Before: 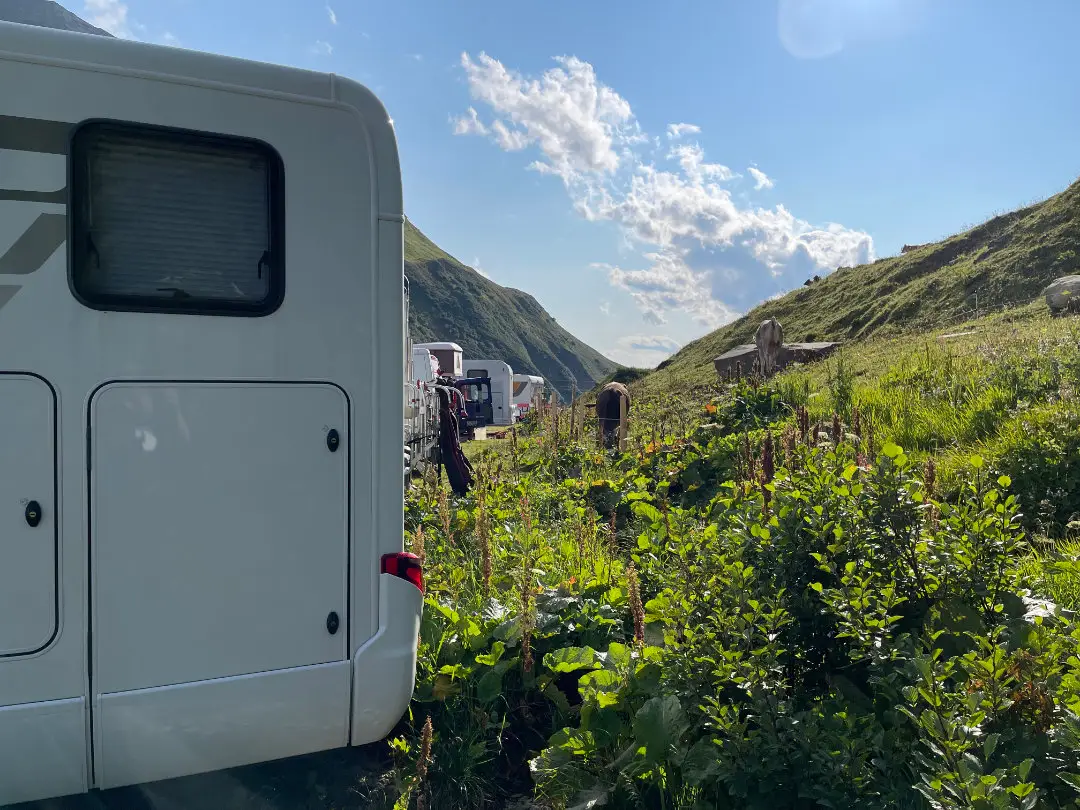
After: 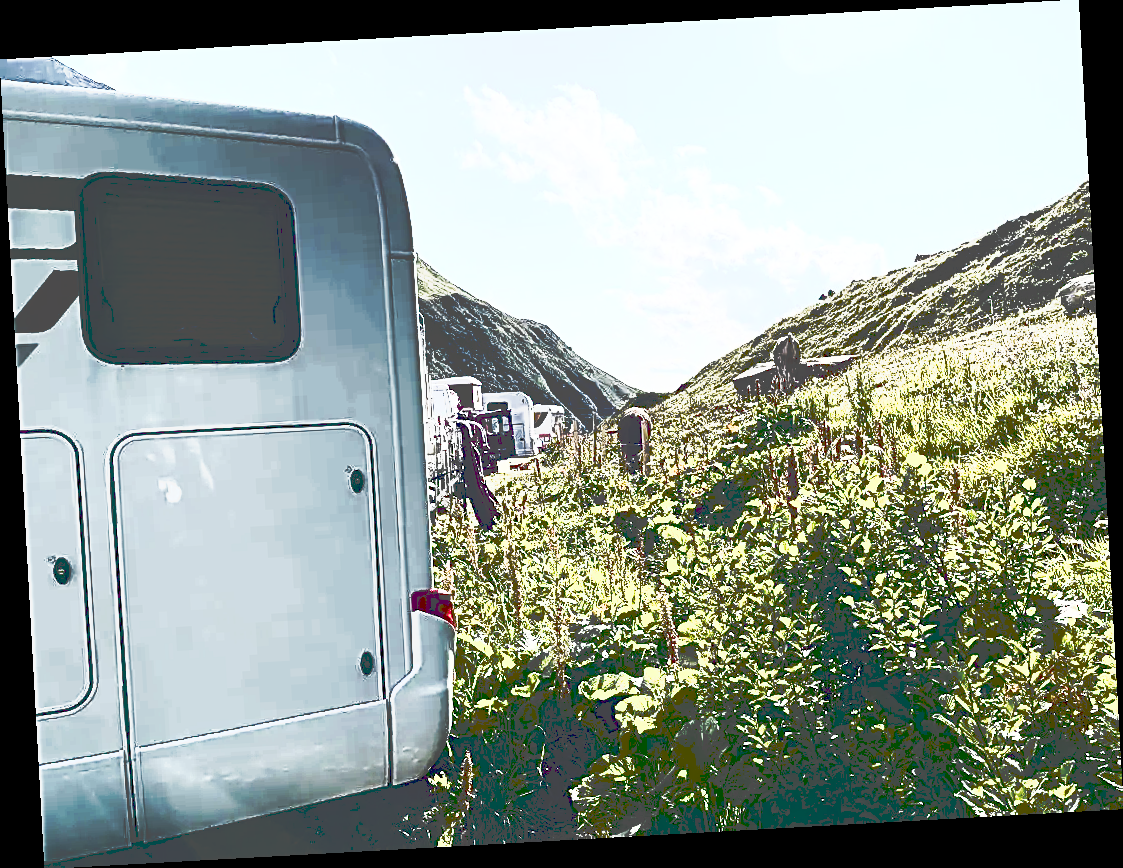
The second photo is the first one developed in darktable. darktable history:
rotate and perspective: rotation -3.18°, automatic cropping off
contrast brightness saturation: contrast 0.93, brightness 0.2
sharpen: radius 2.531, amount 0.628
tone curve: curves: ch0 [(0, 0) (0.003, 0.279) (0.011, 0.287) (0.025, 0.295) (0.044, 0.304) (0.069, 0.316) (0.1, 0.319) (0.136, 0.316) (0.177, 0.32) (0.224, 0.359) (0.277, 0.421) (0.335, 0.511) (0.399, 0.639) (0.468, 0.734) (0.543, 0.827) (0.623, 0.89) (0.709, 0.944) (0.801, 0.965) (0.898, 0.968) (1, 1)], preserve colors none
